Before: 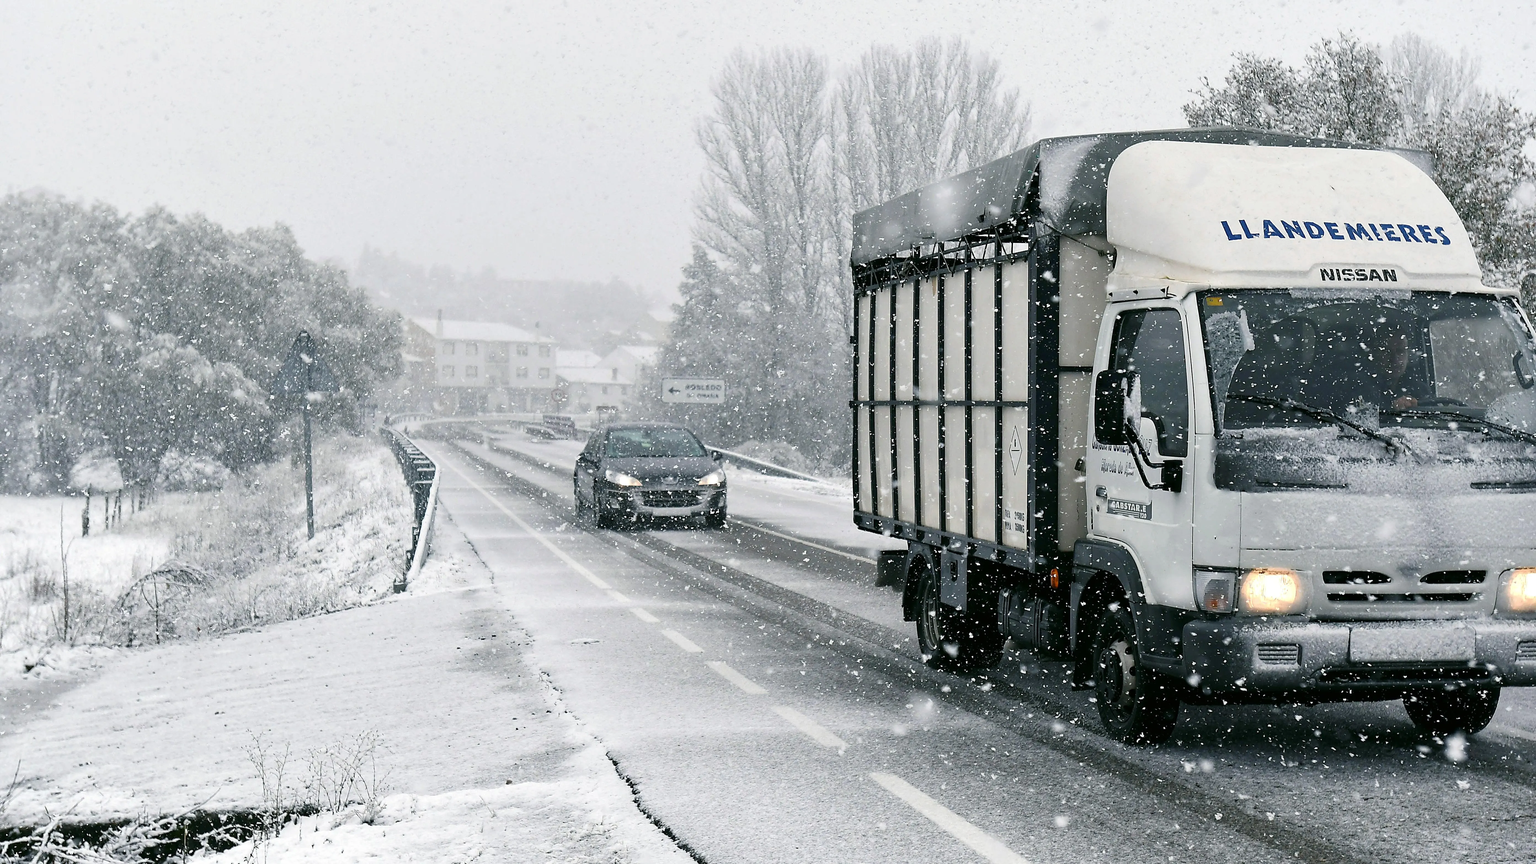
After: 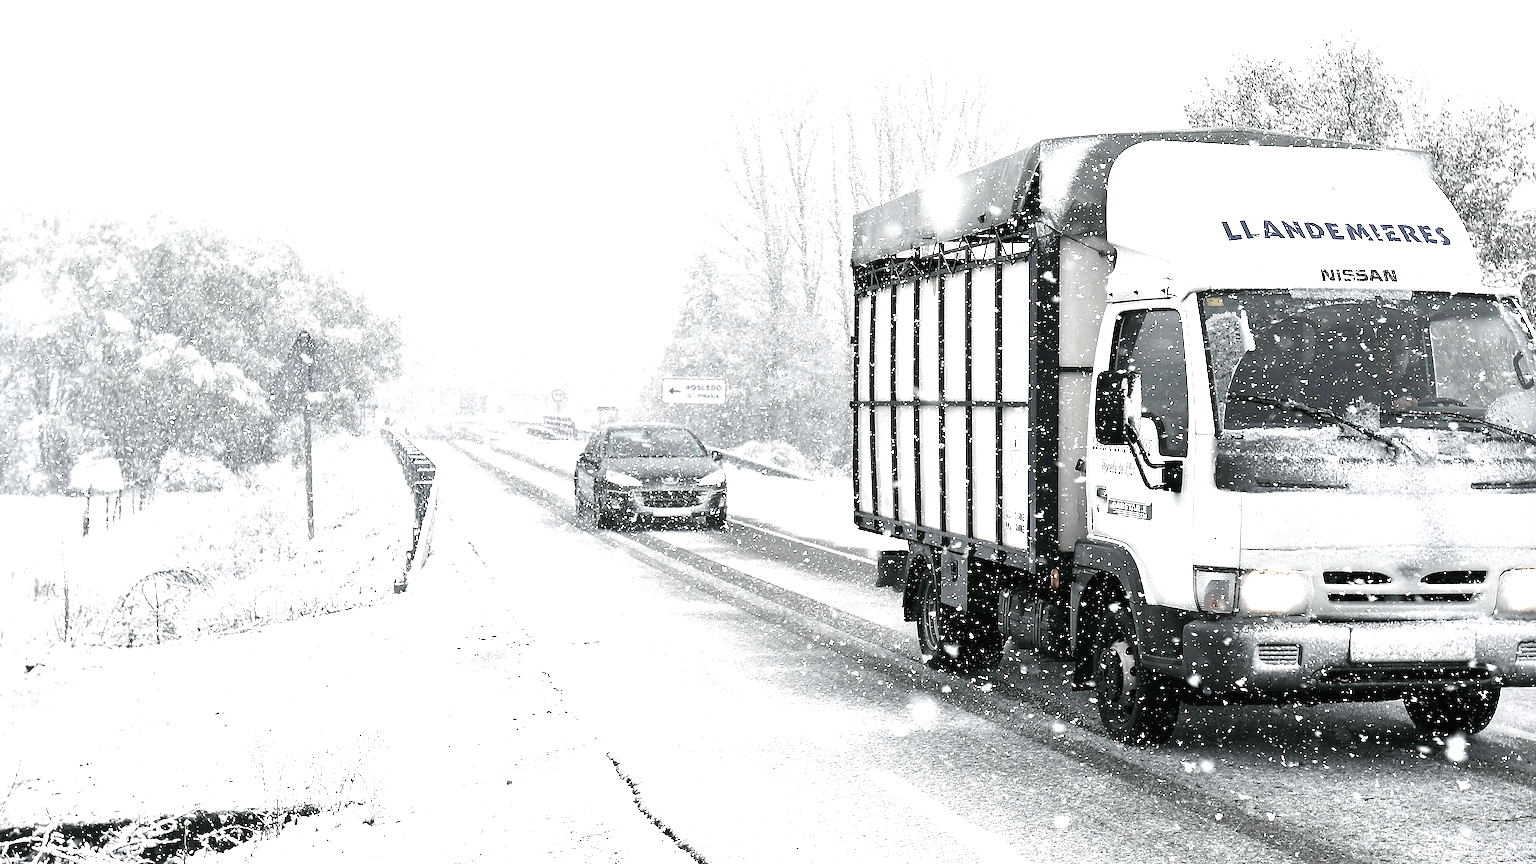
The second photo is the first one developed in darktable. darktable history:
color zones: curves: ch1 [(0, 0.34) (0.143, 0.164) (0.286, 0.152) (0.429, 0.176) (0.571, 0.173) (0.714, 0.188) (0.857, 0.199) (1, 0.34)]
sharpen: on, module defaults
exposure: exposure 1.218 EV, compensate highlight preservation false
